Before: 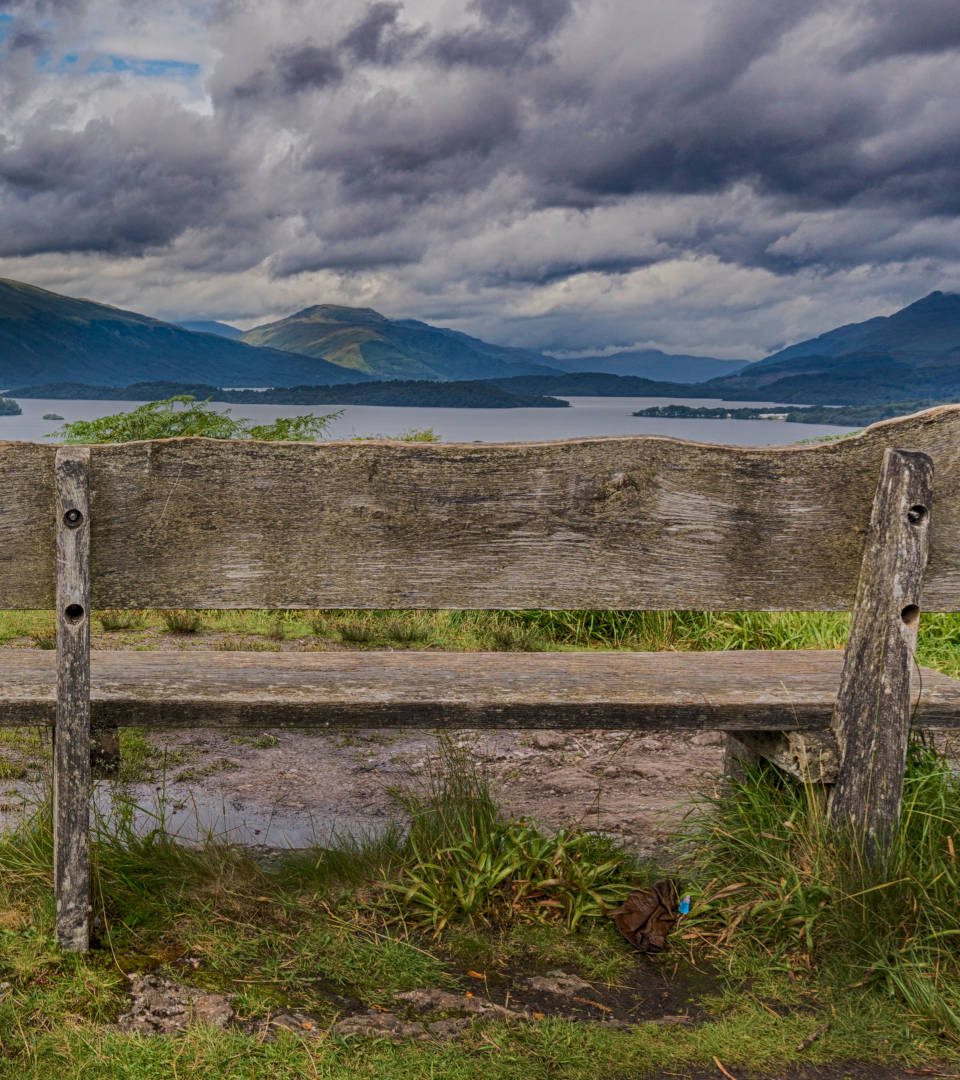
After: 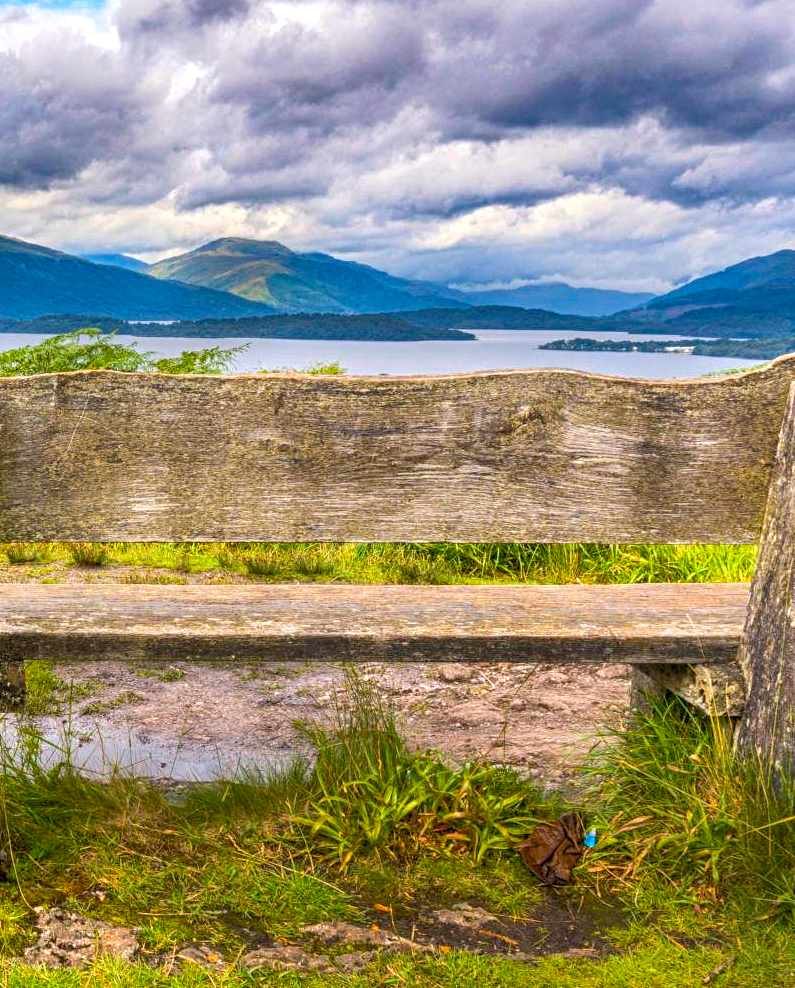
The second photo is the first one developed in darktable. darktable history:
color balance rgb: perceptual saturation grading › global saturation 30%, global vibrance 20%
exposure: exposure 1.2 EV, compensate highlight preservation false
crop: left 9.807%, top 6.259%, right 7.334%, bottom 2.177%
